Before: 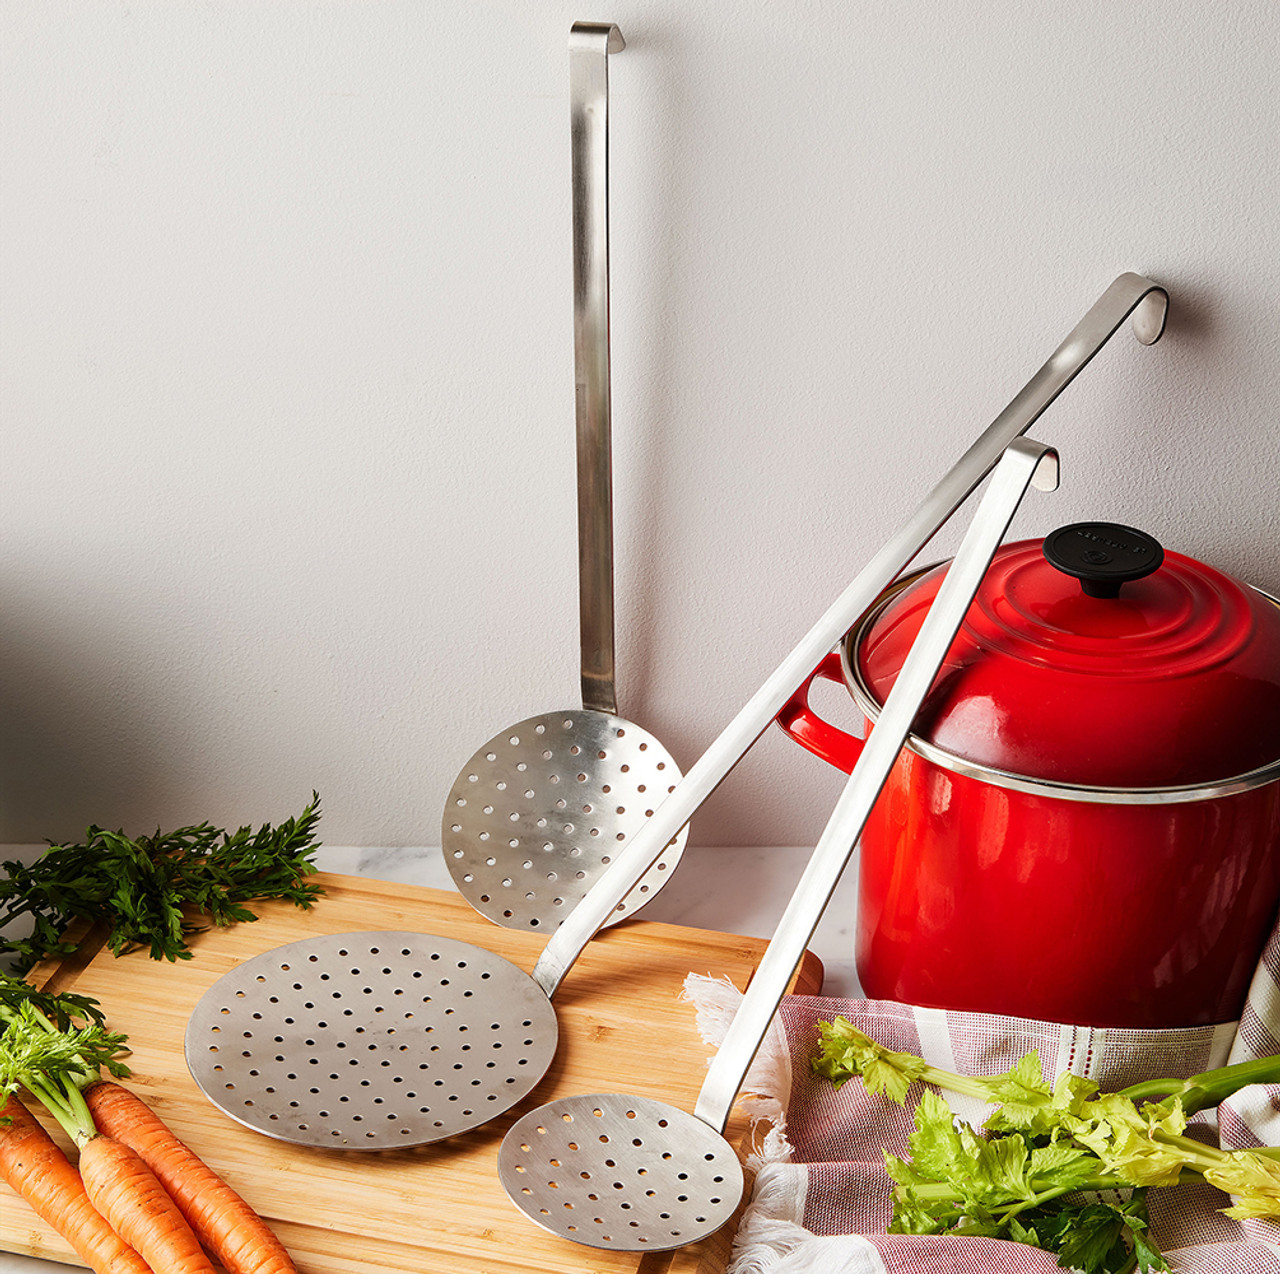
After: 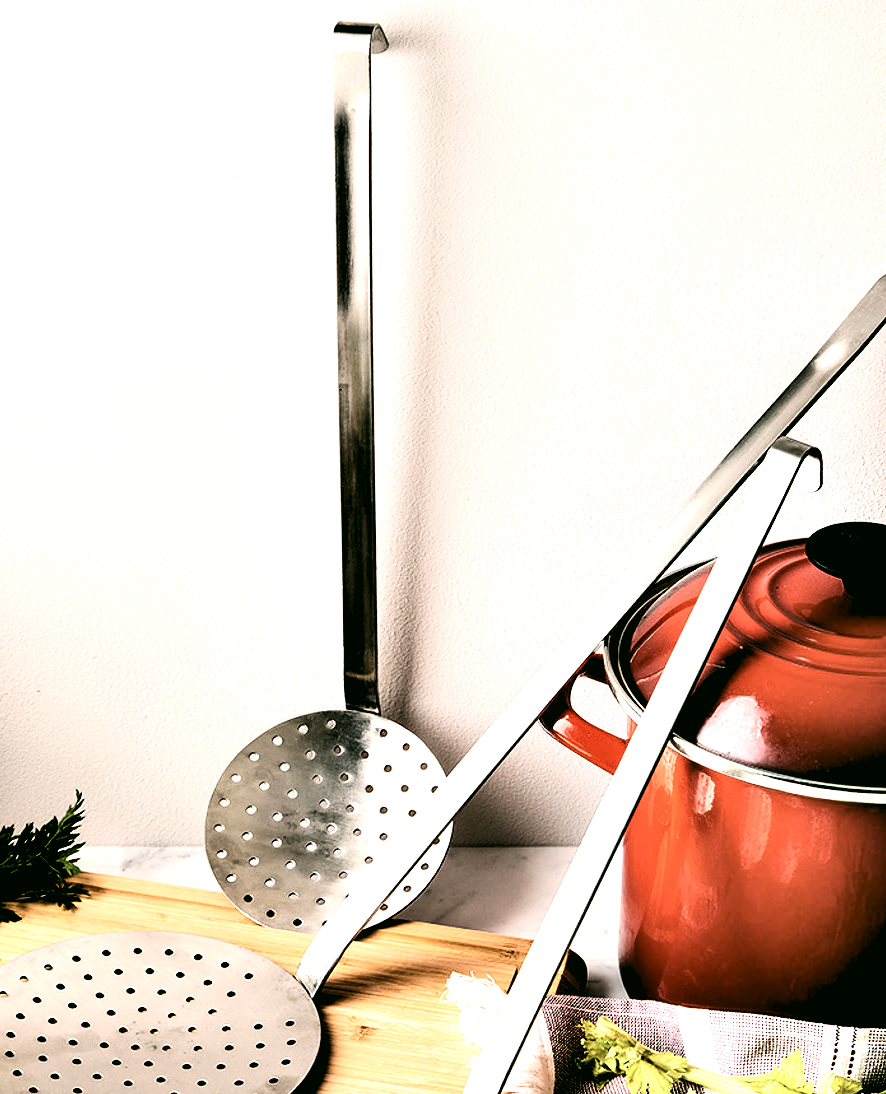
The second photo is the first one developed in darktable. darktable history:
tone equalizer: -8 EV -0.73 EV, -7 EV -0.694 EV, -6 EV -0.587 EV, -5 EV -0.386 EV, -3 EV 0.389 EV, -2 EV 0.6 EV, -1 EV 0.679 EV, +0 EV 0.767 EV, mask exposure compensation -0.515 EV
levels: mode automatic, black 3.88%
color correction: highlights a* 4.06, highlights b* 4.98, shadows a* -7.53, shadows b* 4.56
contrast brightness saturation: contrast 0.251, saturation -0.319
crop: left 18.53%, right 12.217%, bottom 14.088%
contrast equalizer: octaves 7, y [[0.6 ×6], [0.55 ×6], [0 ×6], [0 ×6], [0 ×6]]
